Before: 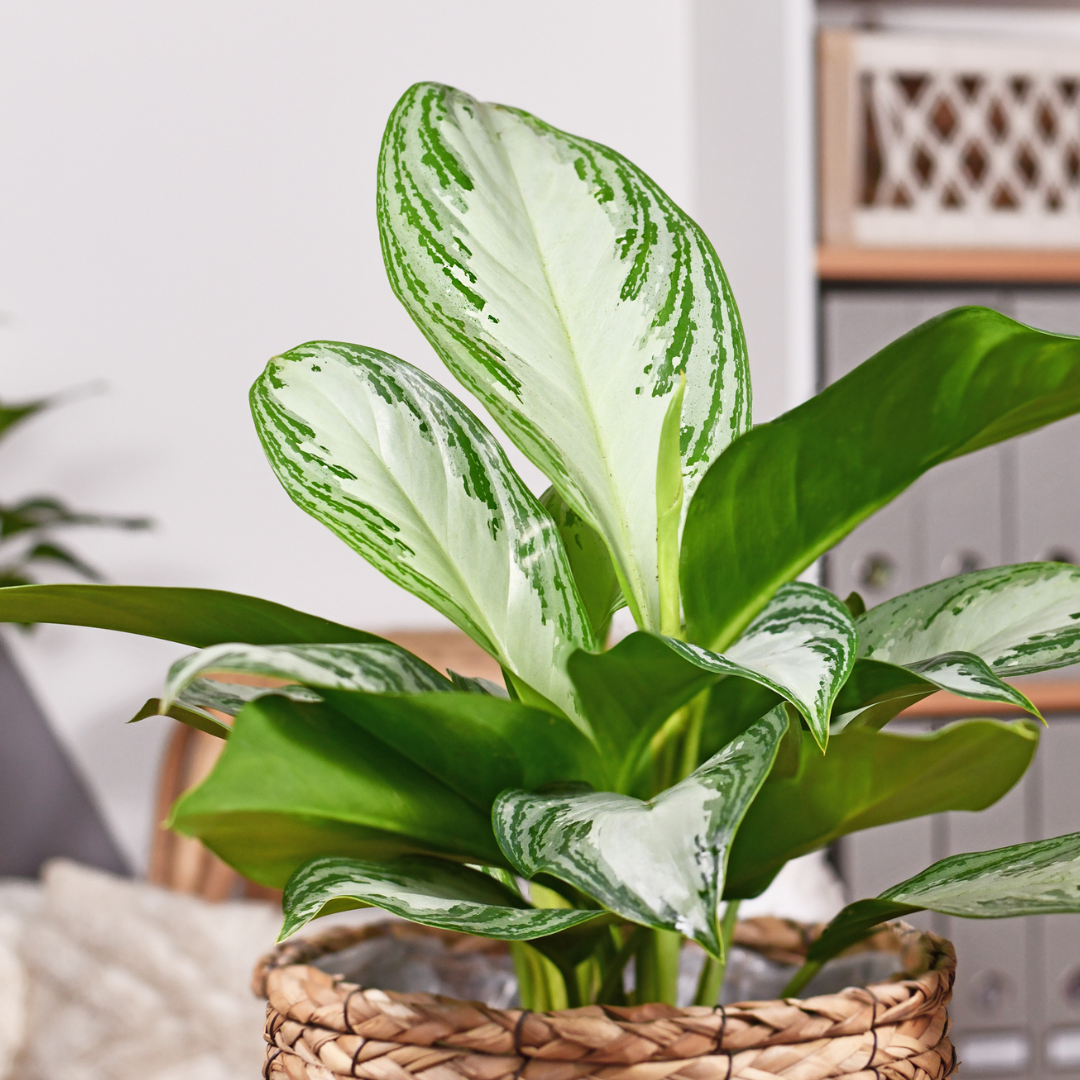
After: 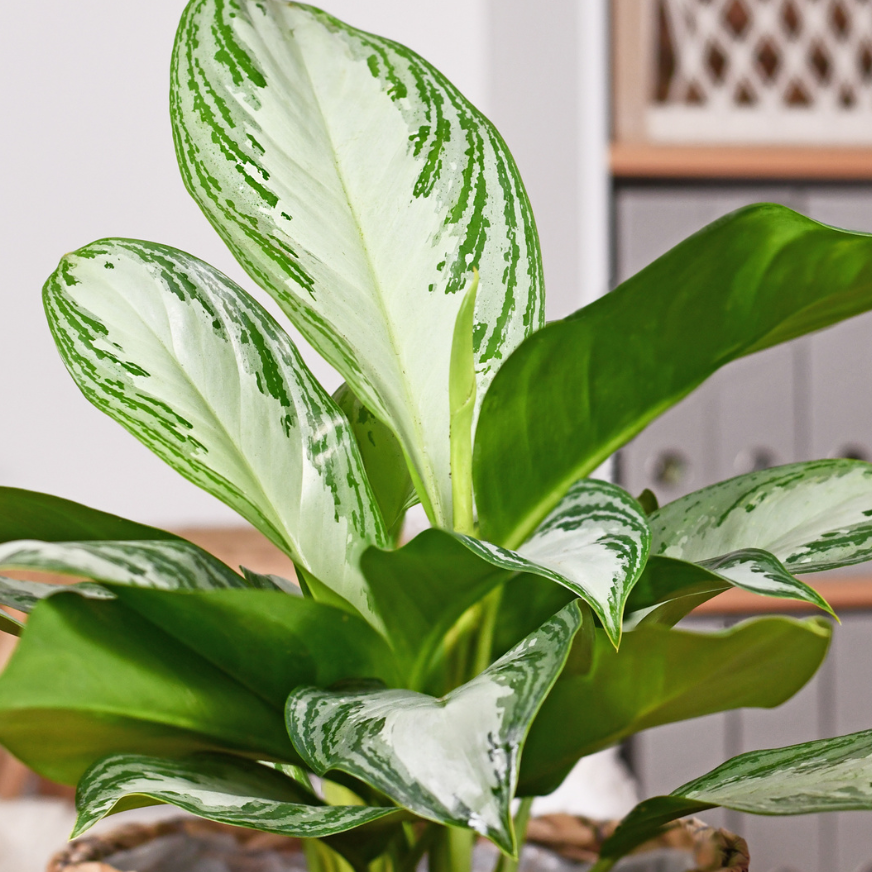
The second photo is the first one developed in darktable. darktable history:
crop: left 19.186%, top 9.552%, bottom 9.617%
